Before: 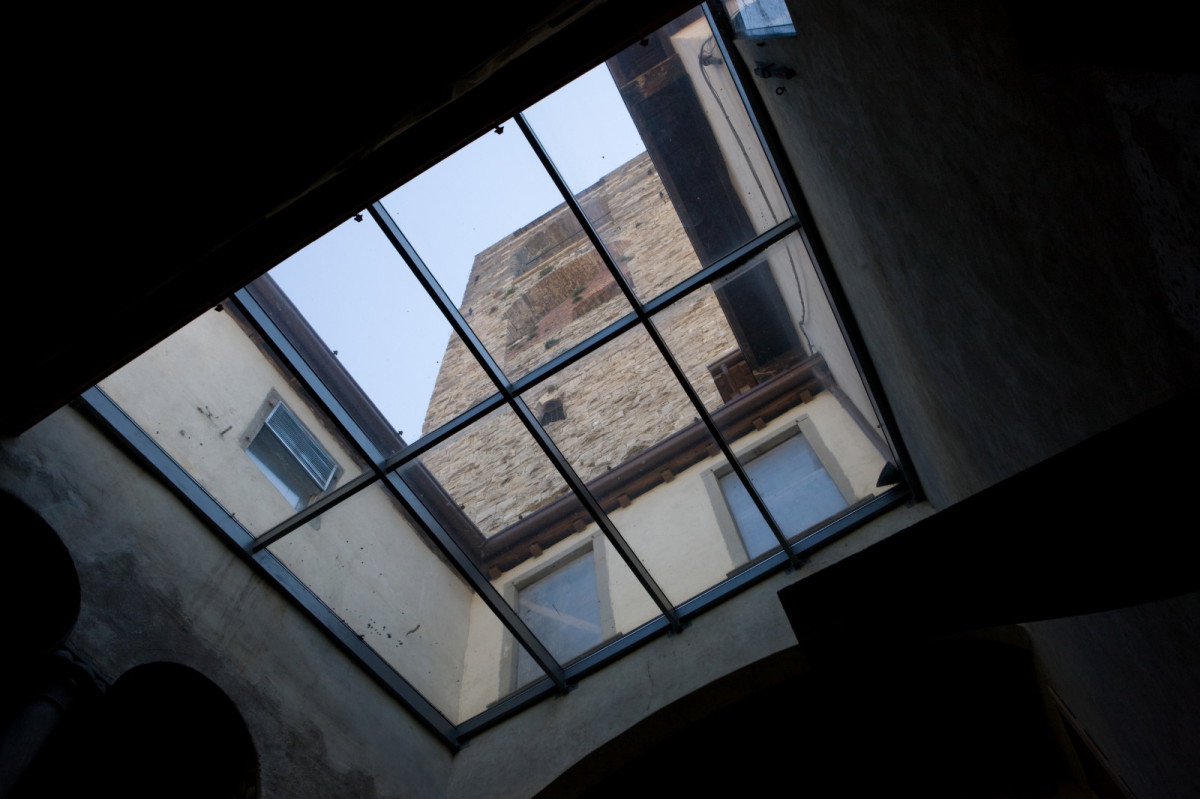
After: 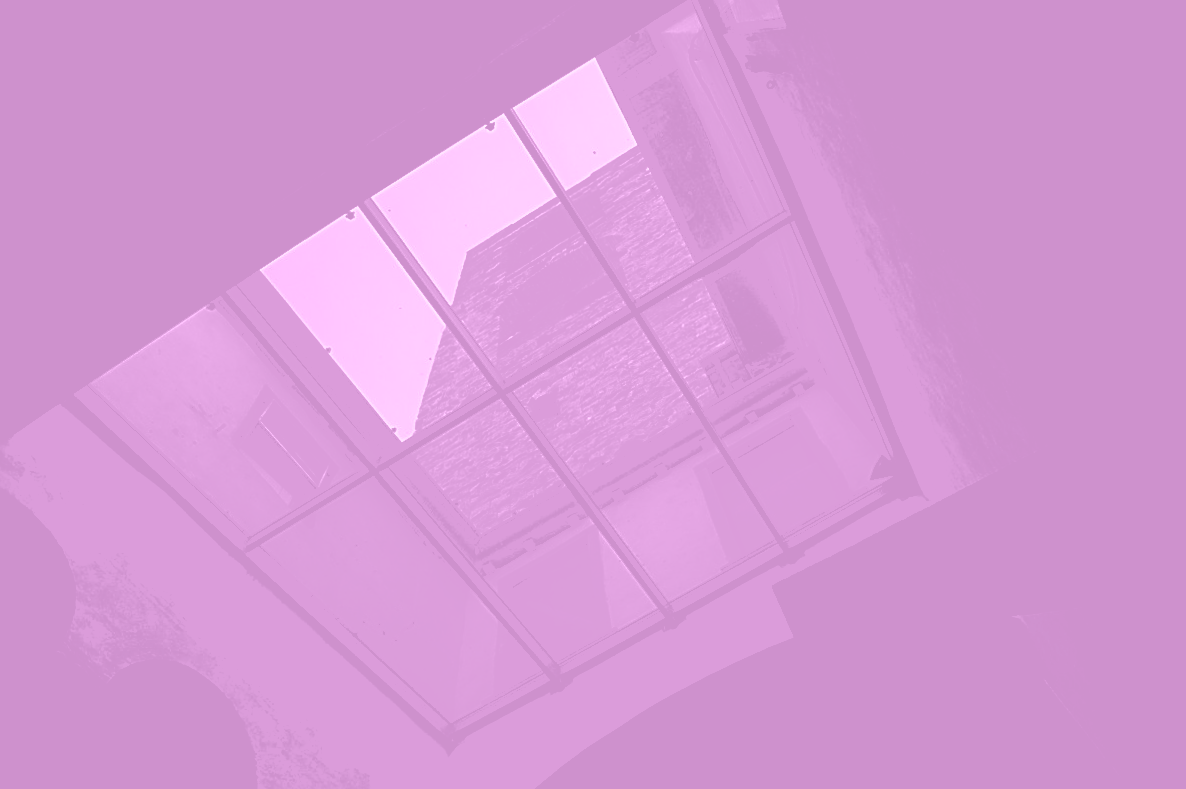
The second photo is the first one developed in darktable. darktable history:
color balance: lift [1, 0.994, 1.002, 1.006], gamma [0.957, 1.081, 1.016, 0.919], gain [0.97, 0.972, 1.01, 1.028], input saturation 91.06%, output saturation 79.8%
contrast equalizer: y [[0.5, 0.5, 0.472, 0.5, 0.5, 0.5], [0.5 ×6], [0.5 ×6], [0 ×6], [0 ×6]]
tone curve: curves: ch0 [(0, 0) (0.003, 0.147) (0.011, 0.147) (0.025, 0.147) (0.044, 0.147) (0.069, 0.147) (0.1, 0.15) (0.136, 0.158) (0.177, 0.174) (0.224, 0.198) (0.277, 0.241) (0.335, 0.292) (0.399, 0.361) (0.468, 0.452) (0.543, 0.568) (0.623, 0.679) (0.709, 0.793) (0.801, 0.886) (0.898, 0.966) (1, 1)], preserve colors none
sharpen: amount 0.75
contrast brightness saturation: contrast 0.02, brightness -1, saturation -1
rotate and perspective: rotation -0.45°, automatic cropping original format, crop left 0.008, crop right 0.992, crop top 0.012, crop bottom 0.988
tone equalizer: on, module defaults
colorize: hue 331.2°, saturation 69%, source mix 30.28%, lightness 69.02%, version 1
